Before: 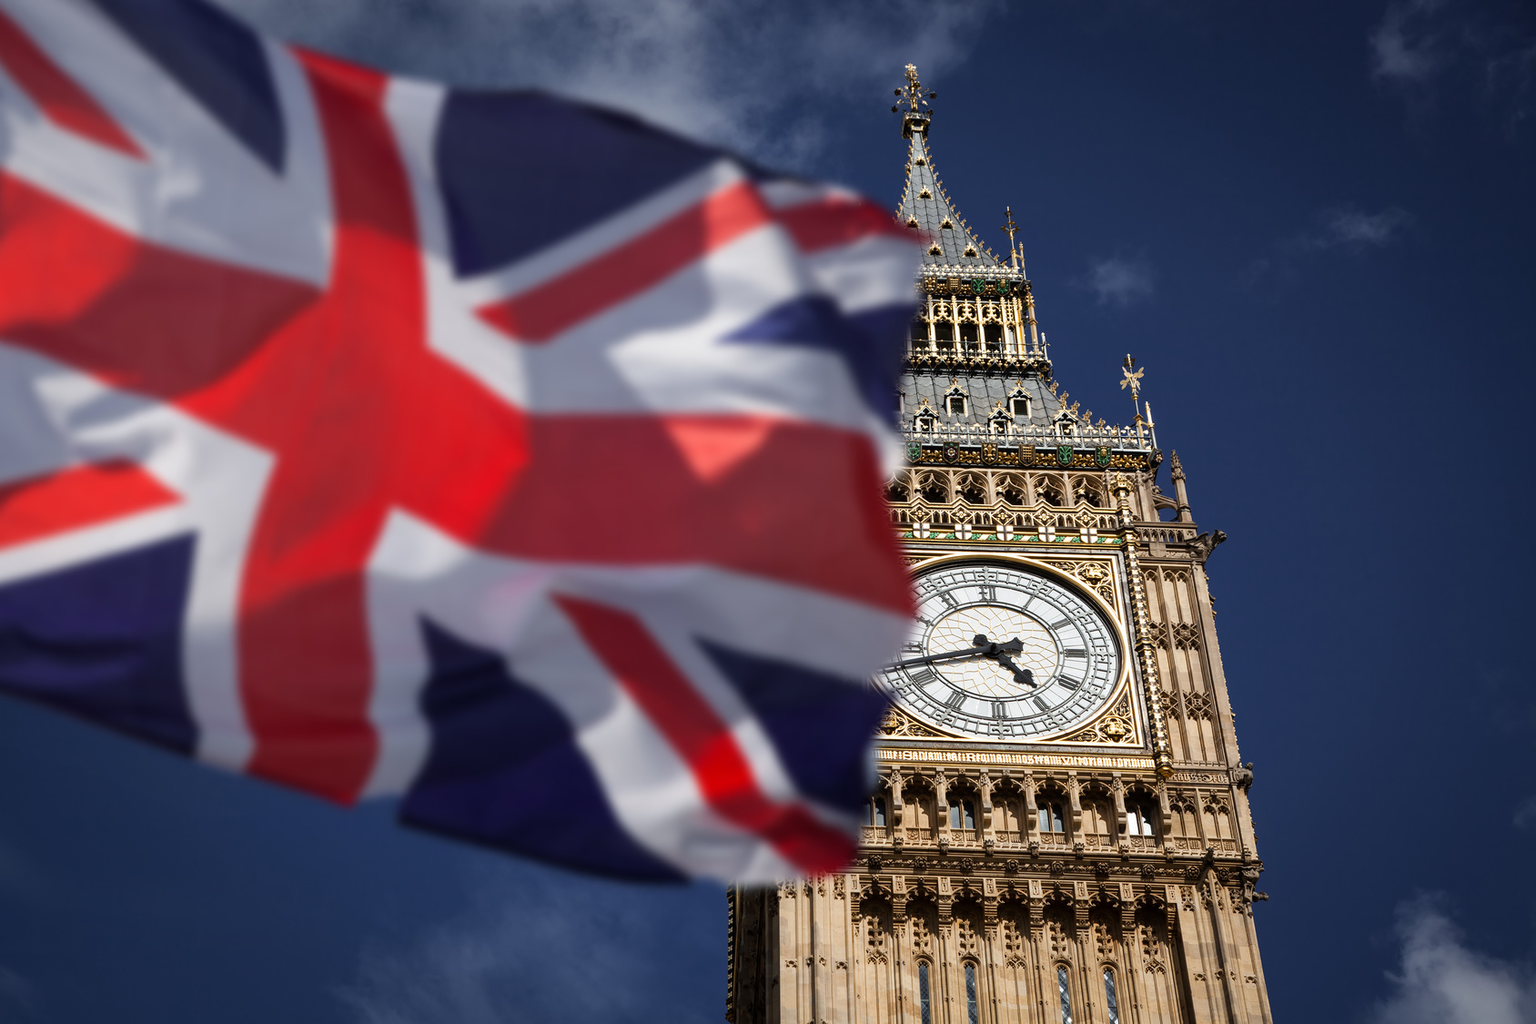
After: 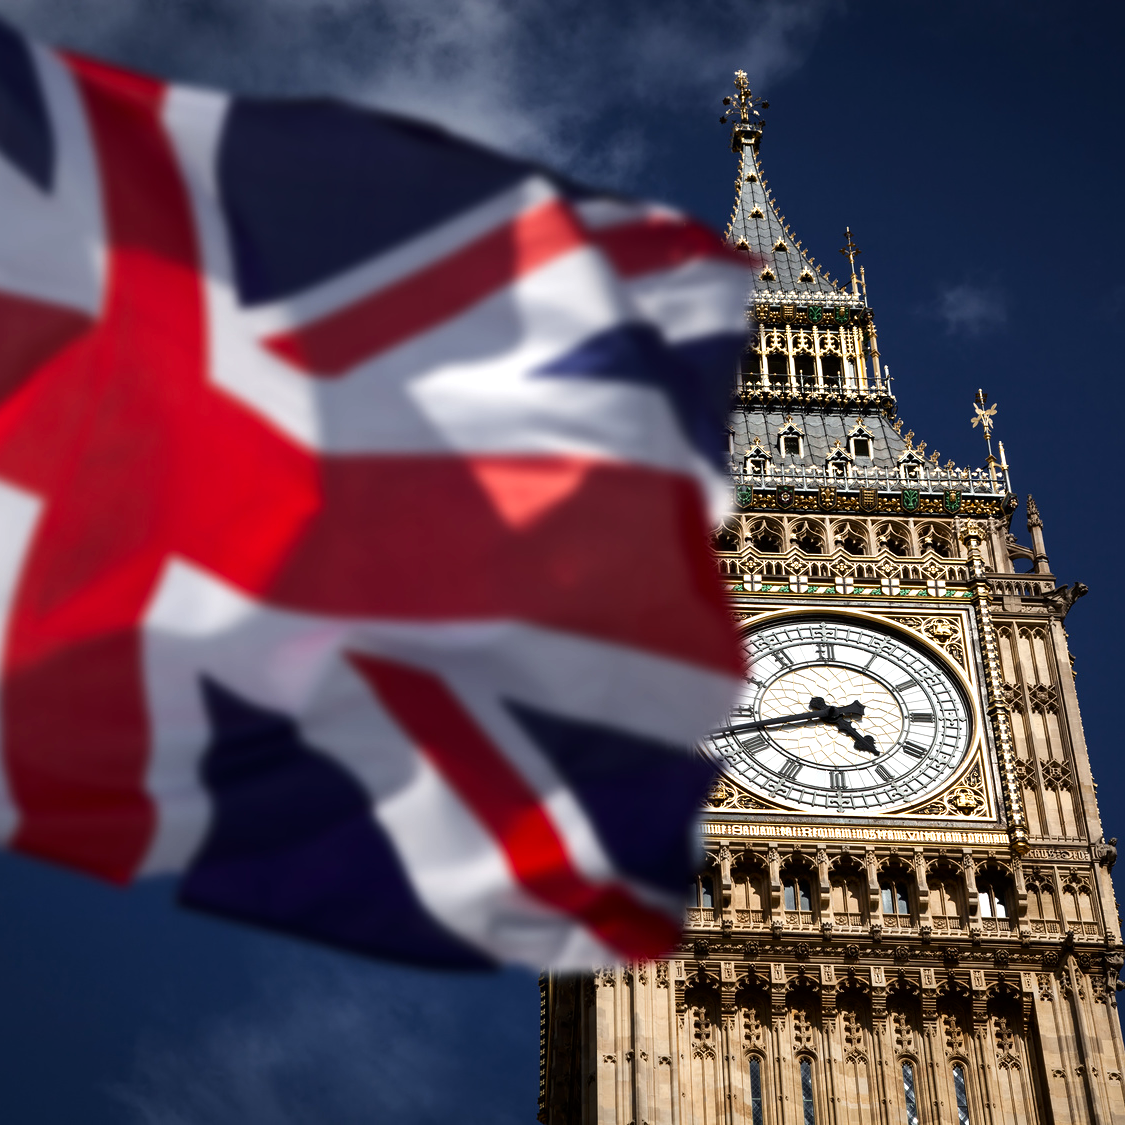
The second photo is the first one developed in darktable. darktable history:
crop: left 15.419%, right 17.914%
tone equalizer: -8 EV -0.417 EV, -7 EV -0.389 EV, -6 EV -0.333 EV, -5 EV -0.222 EV, -3 EV 0.222 EV, -2 EV 0.333 EV, -1 EV 0.389 EV, +0 EV 0.417 EV, edges refinement/feathering 500, mask exposure compensation -1.57 EV, preserve details no
contrast brightness saturation: brightness -0.09
